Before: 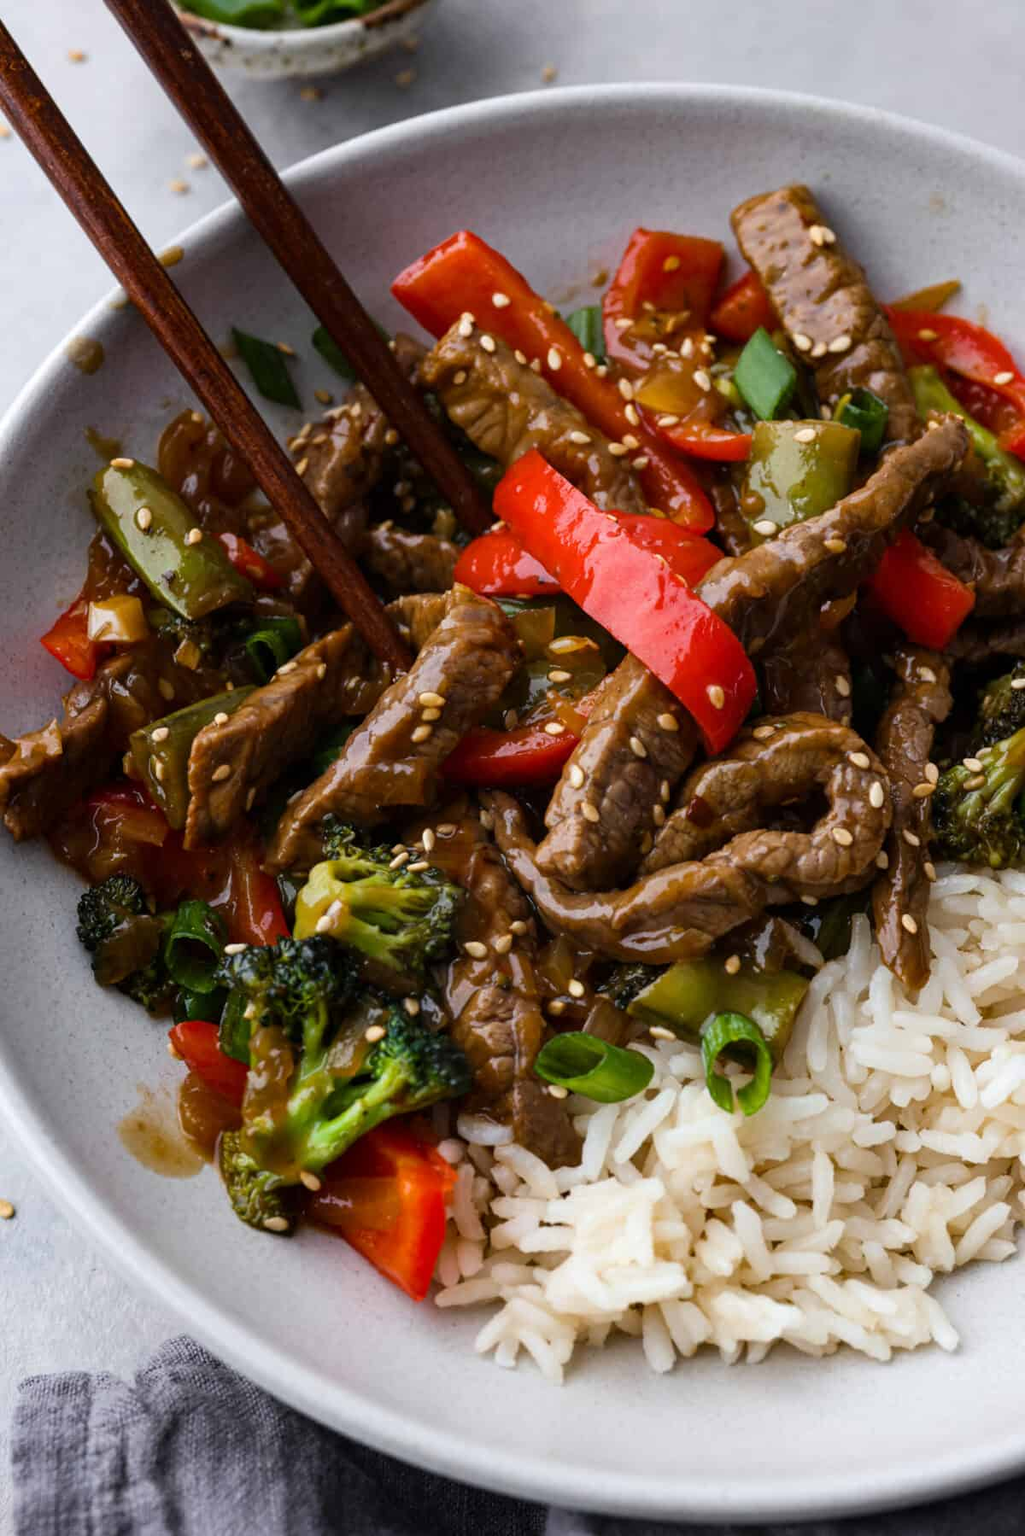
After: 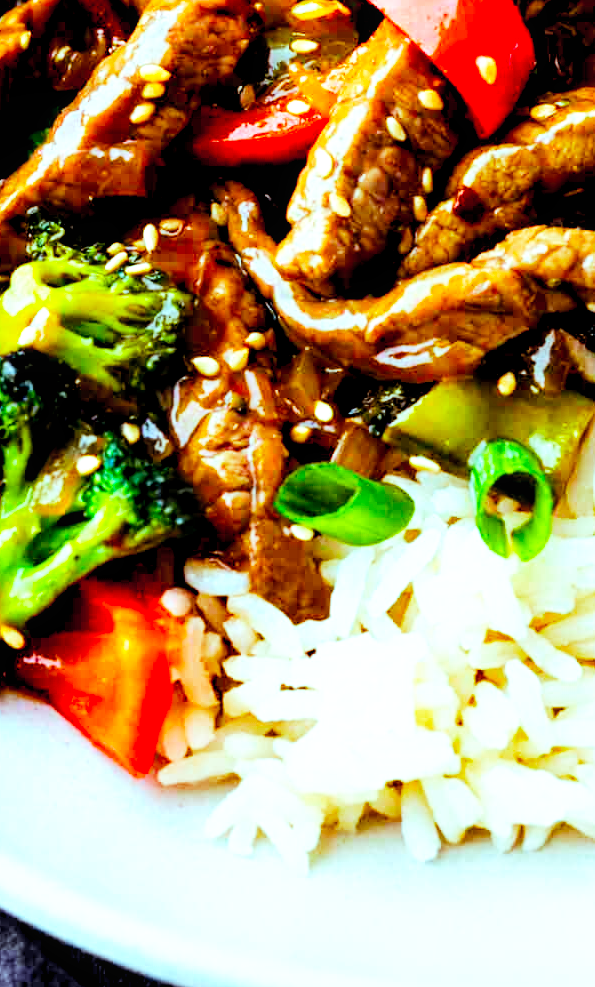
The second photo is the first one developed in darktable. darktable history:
color balance rgb: highlights gain › luminance -32.799%, highlights gain › chroma 5.789%, highlights gain › hue 218.03°, global offset › luminance -1.419%, perceptual saturation grading › global saturation -0.049%, global vibrance 31.686%
crop: left 29.297%, top 41.498%, right 21.051%, bottom 3.504%
local contrast: highlights 107%, shadows 97%, detail 119%, midtone range 0.2
exposure: black level correction 0, exposure 0.695 EV, compensate highlight preservation false
contrast brightness saturation: contrast 0.073, brightness 0.077, saturation 0.182
base curve: curves: ch0 [(0, 0) (0.007, 0.004) (0.027, 0.03) (0.046, 0.07) (0.207, 0.54) (0.442, 0.872) (0.673, 0.972) (1, 1)], preserve colors none
